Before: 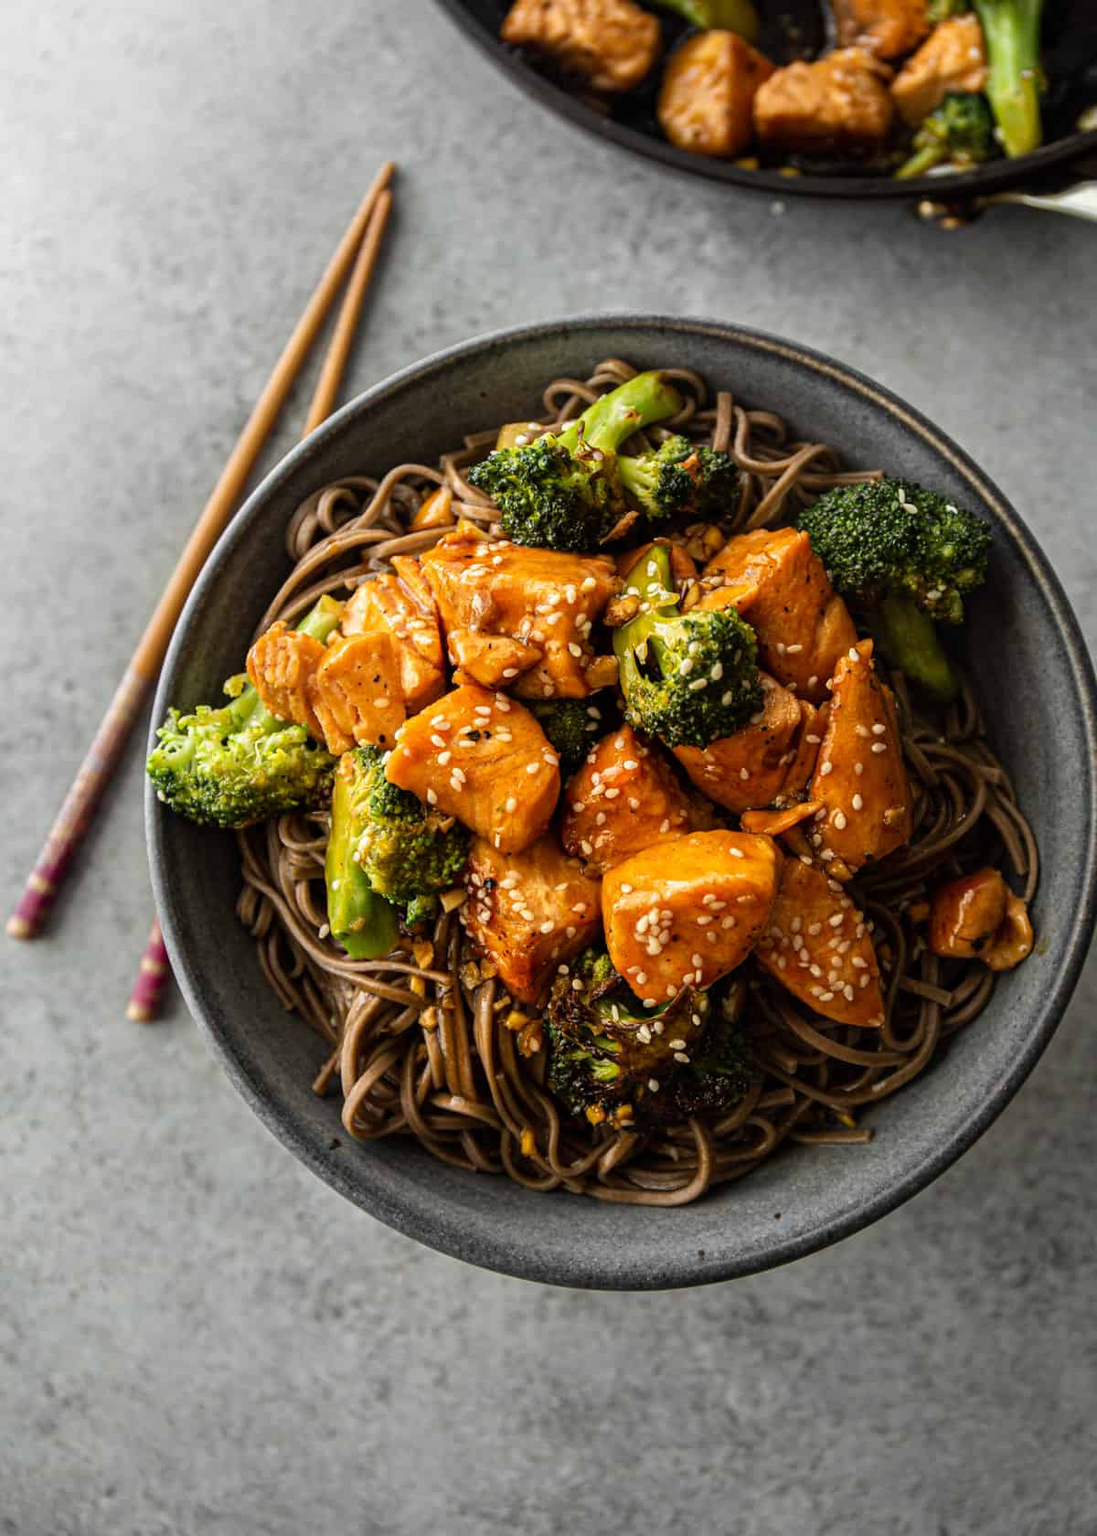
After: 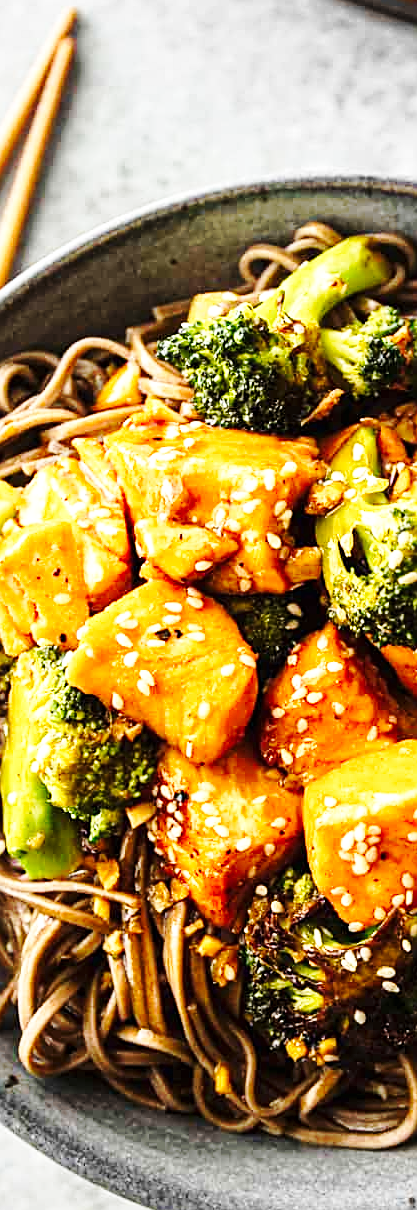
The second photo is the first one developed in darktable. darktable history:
crop and rotate: left 29.615%, top 10.165%, right 35.591%, bottom 17.807%
sharpen: on, module defaults
base curve: curves: ch0 [(0, 0) (0.028, 0.03) (0.121, 0.232) (0.46, 0.748) (0.859, 0.968) (1, 1)], preserve colors none
exposure: black level correction 0, exposure 0.692 EV, compensate exposure bias true, compensate highlight preservation false
tone curve: curves: ch0 [(0, 0) (0.003, 0.003) (0.011, 0.011) (0.025, 0.024) (0.044, 0.042) (0.069, 0.066) (0.1, 0.095) (0.136, 0.129) (0.177, 0.169) (0.224, 0.214) (0.277, 0.264) (0.335, 0.319) (0.399, 0.38) (0.468, 0.446) (0.543, 0.558) (0.623, 0.636) (0.709, 0.719) (0.801, 0.807) (0.898, 0.901) (1, 1)], preserve colors none
